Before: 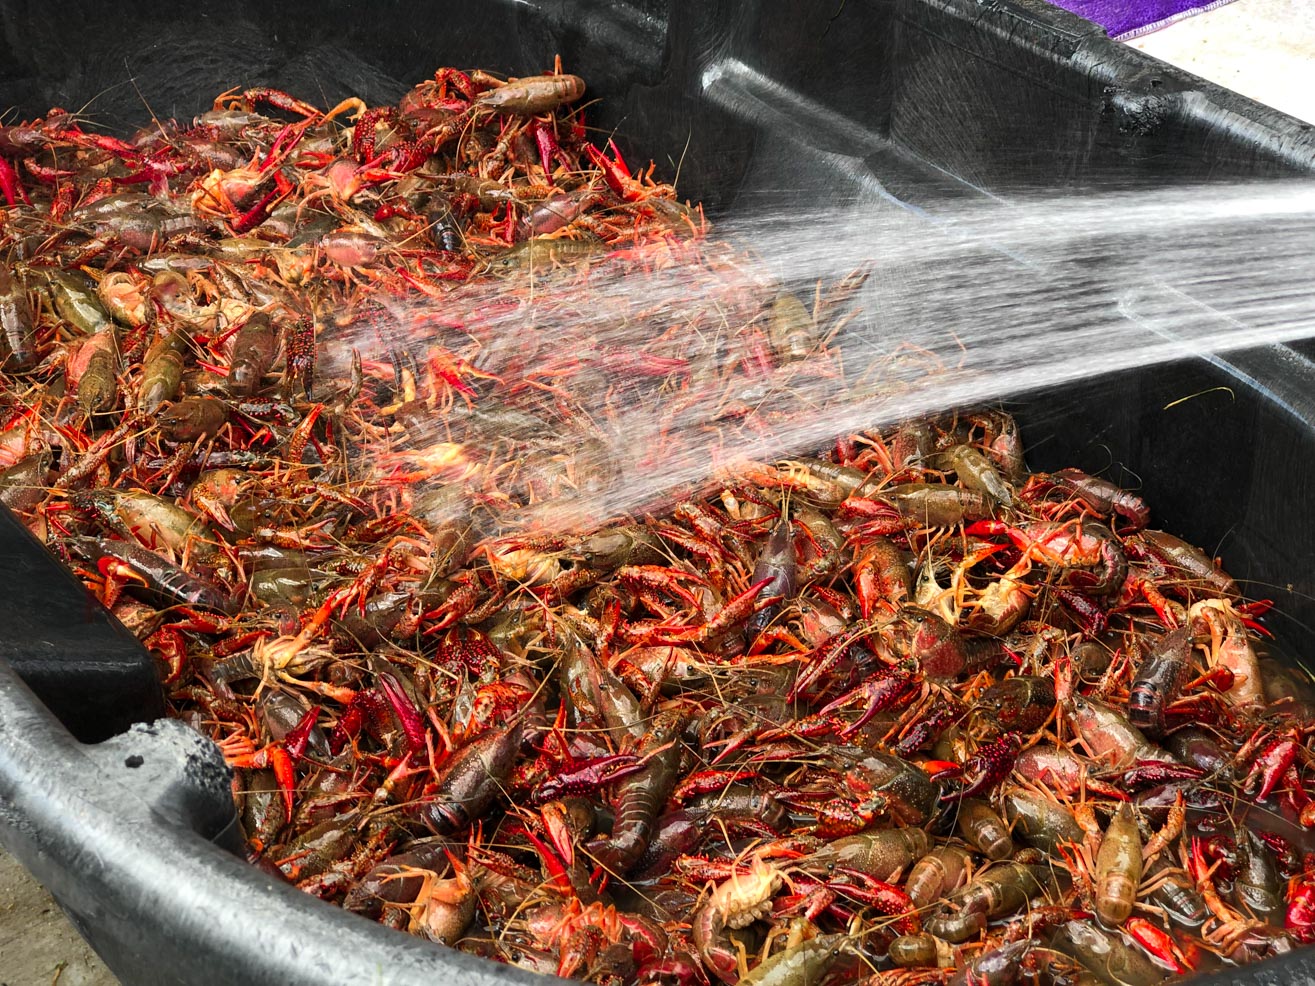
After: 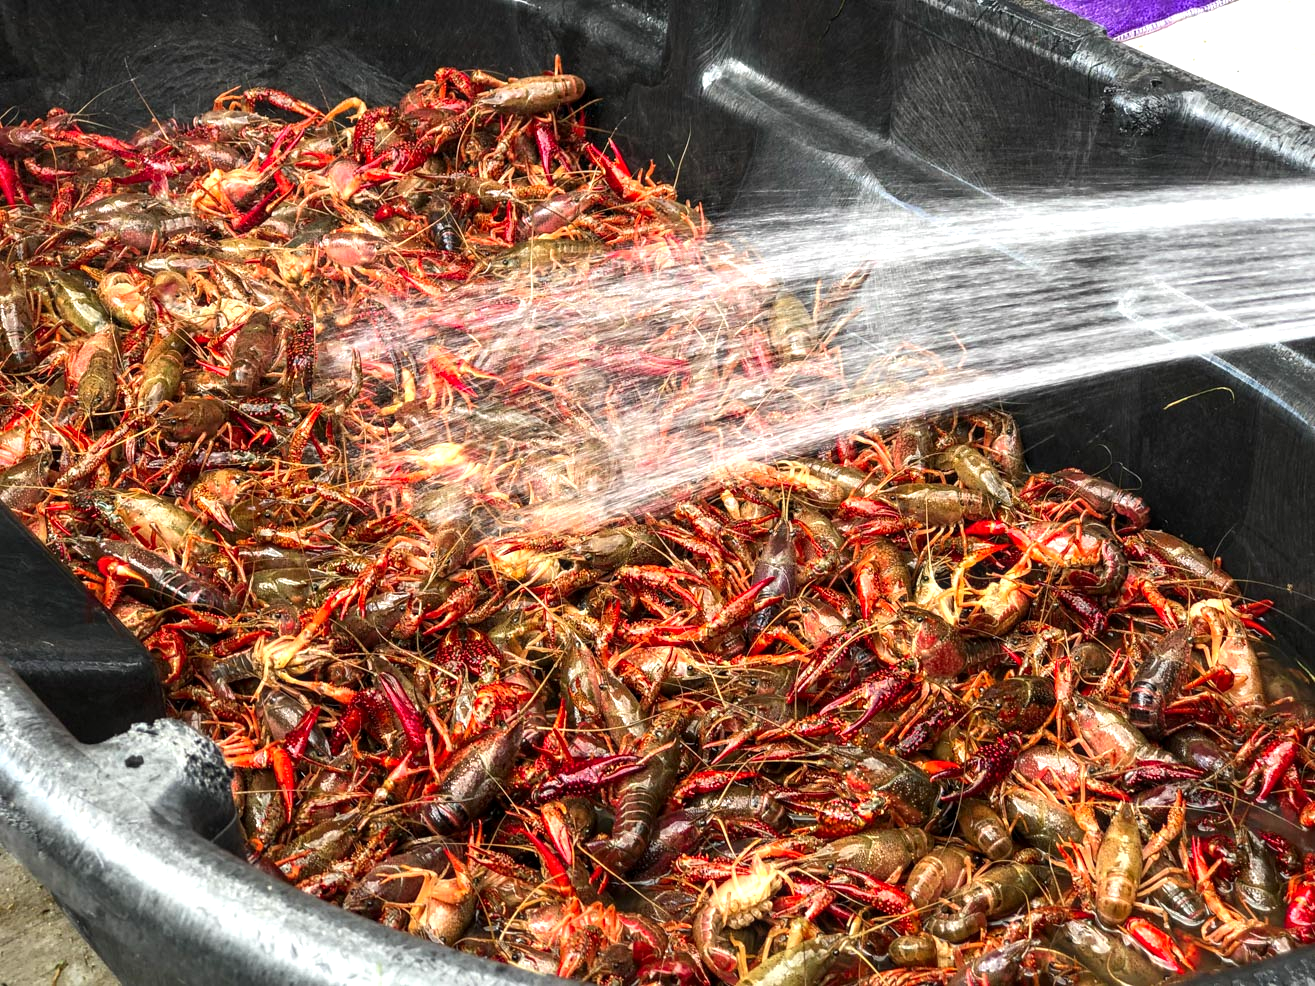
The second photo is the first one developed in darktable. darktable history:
local contrast: on, module defaults
exposure: exposure 0.565 EV, compensate highlight preservation false
contrast brightness saturation: contrast 0.031, brightness -0.031
